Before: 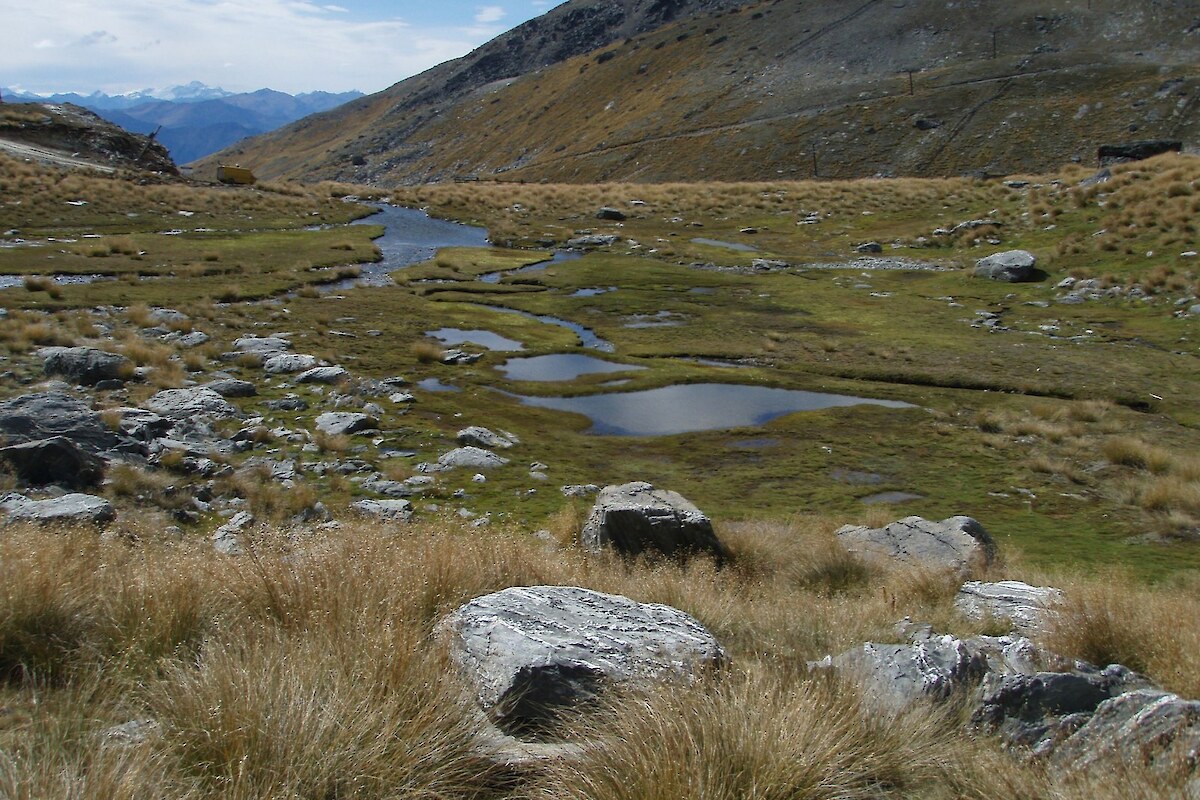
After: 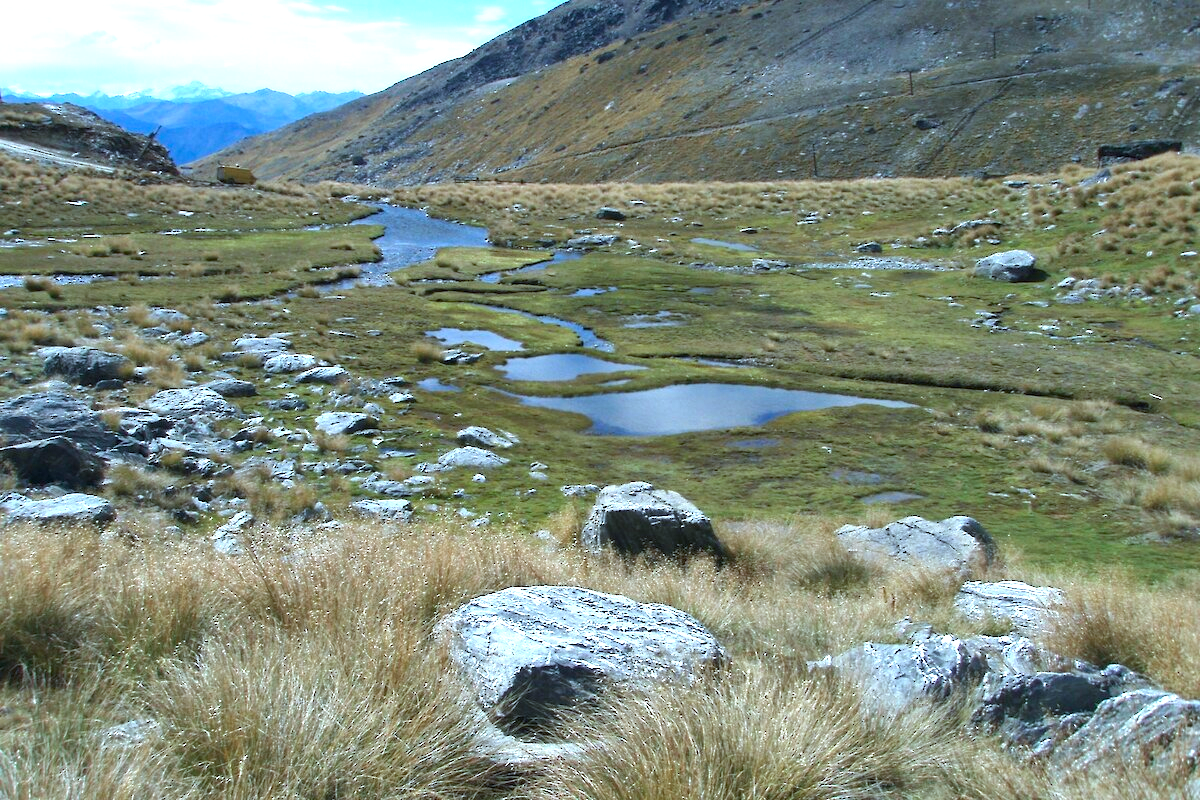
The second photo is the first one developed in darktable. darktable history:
color calibration: illuminant as shot in camera, x 0.385, y 0.38, temperature 3950.55 K
tone equalizer: edges refinement/feathering 500, mask exposure compensation -1.57 EV, preserve details no
exposure: black level correction 0.001, exposure 1.128 EV, compensate exposure bias true, compensate highlight preservation false
